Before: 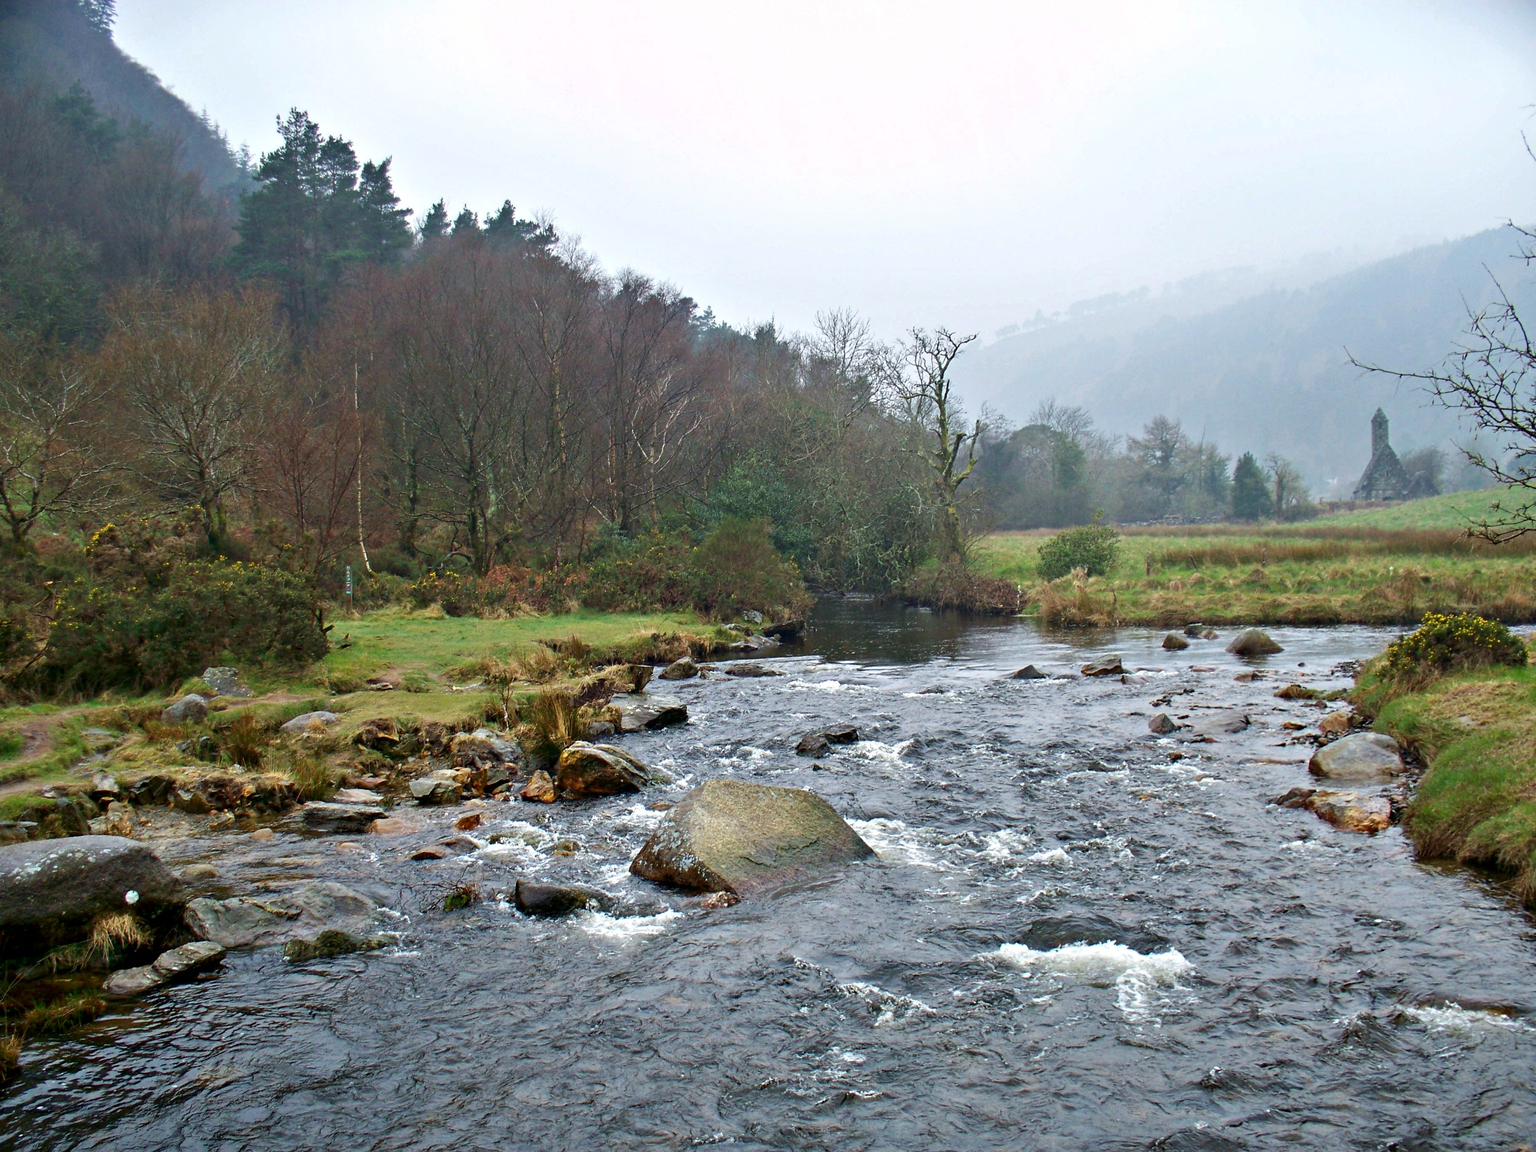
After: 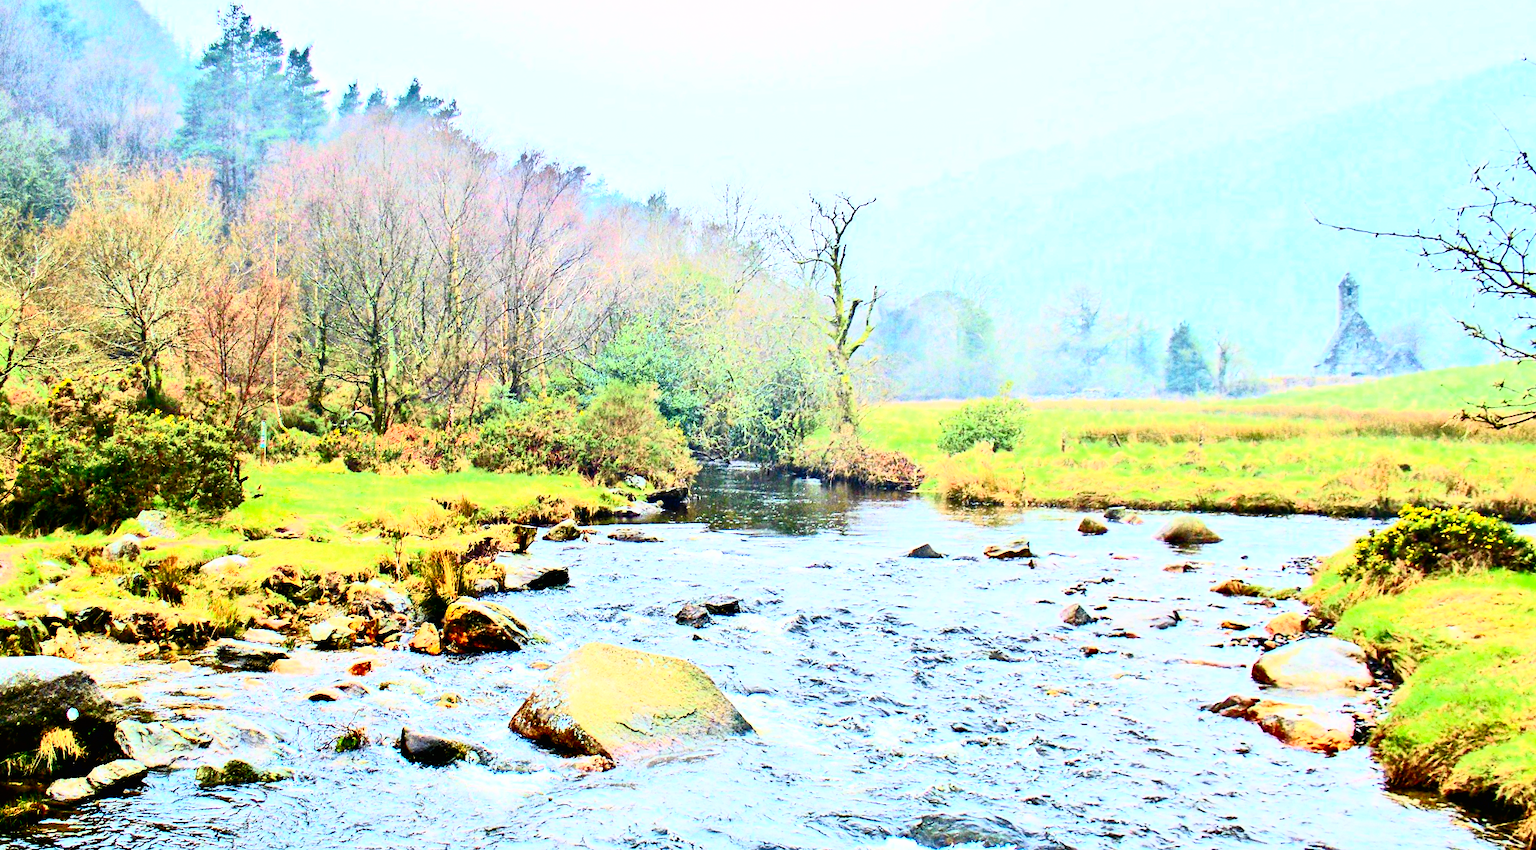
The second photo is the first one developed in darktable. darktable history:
grain: coarseness 0.09 ISO
contrast brightness saturation: contrast 0.83, brightness 0.59, saturation 0.59
crop: top 7.625%, bottom 8.027%
rotate and perspective: rotation 1.69°, lens shift (vertical) -0.023, lens shift (horizontal) -0.291, crop left 0.025, crop right 0.988, crop top 0.092, crop bottom 0.842
filmic rgb: black relative exposure -7.65 EV, white relative exposure 4.56 EV, hardness 3.61, color science v6 (2022)
tone equalizer: -7 EV 0.15 EV, -6 EV 0.6 EV, -5 EV 1.15 EV, -4 EV 1.33 EV, -3 EV 1.15 EV, -2 EV 0.6 EV, -1 EV 0.15 EV, mask exposure compensation -0.5 EV
tone curve: curves: ch0 [(0, 0.006) (0.046, 0.011) (0.13, 0.062) (0.338, 0.327) (0.494, 0.55) (0.728, 0.835) (1, 1)]; ch1 [(0, 0) (0.346, 0.324) (0.45, 0.431) (0.5, 0.5) (0.522, 0.517) (0.55, 0.57) (1, 1)]; ch2 [(0, 0) (0.453, 0.418) (0.5, 0.5) (0.526, 0.524) (0.554, 0.598) (0.622, 0.679) (0.707, 0.761) (1, 1)], color space Lab, independent channels, preserve colors none
